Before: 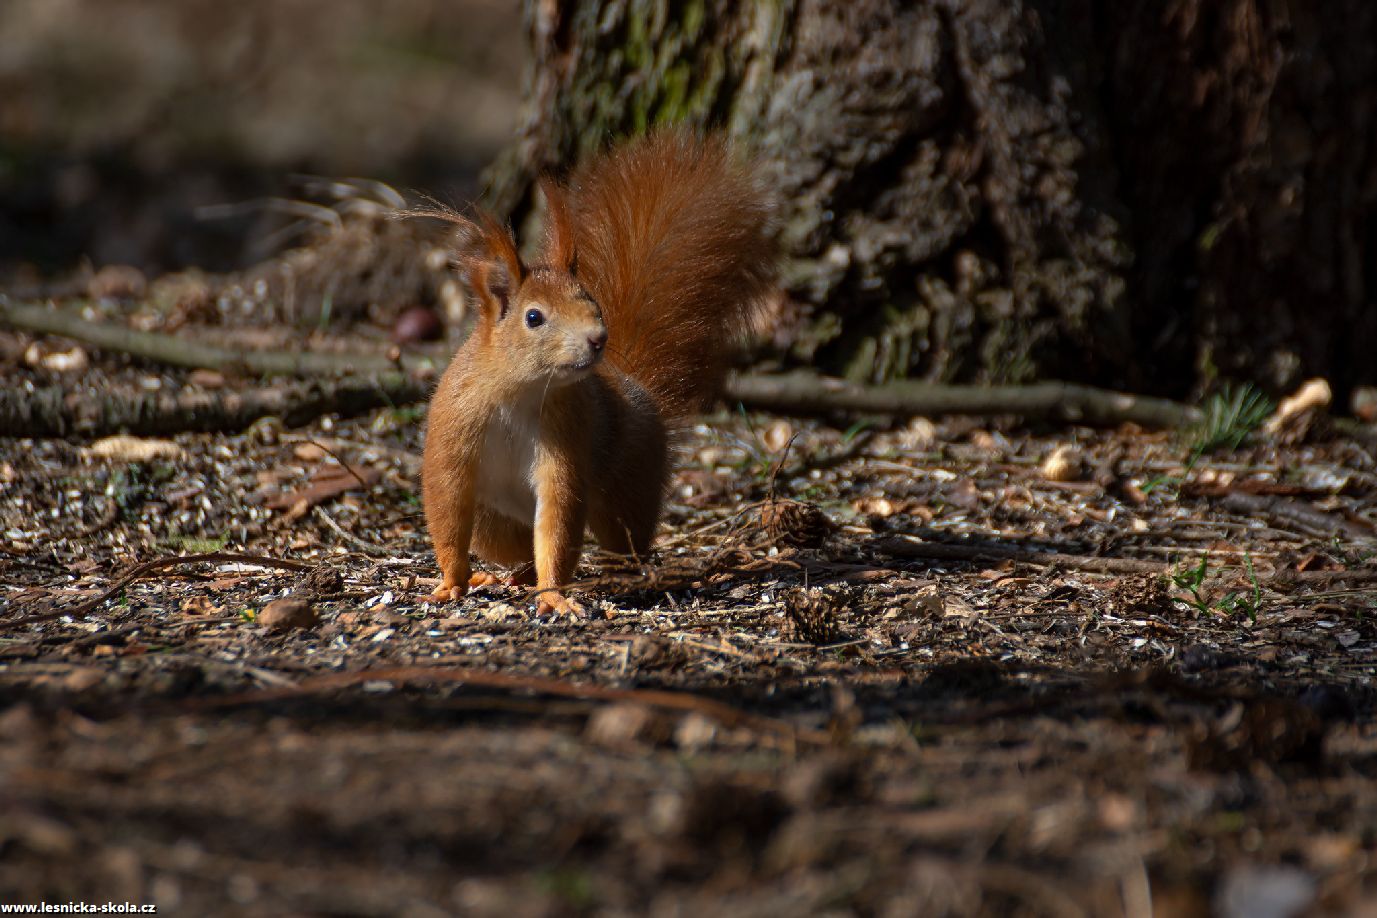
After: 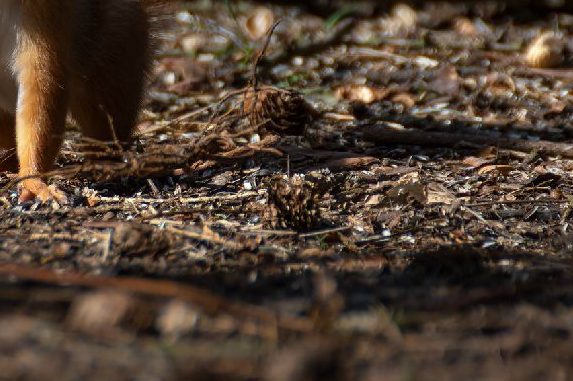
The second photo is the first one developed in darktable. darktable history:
crop: left 37.635%, top 45.09%, right 20.728%, bottom 13.396%
